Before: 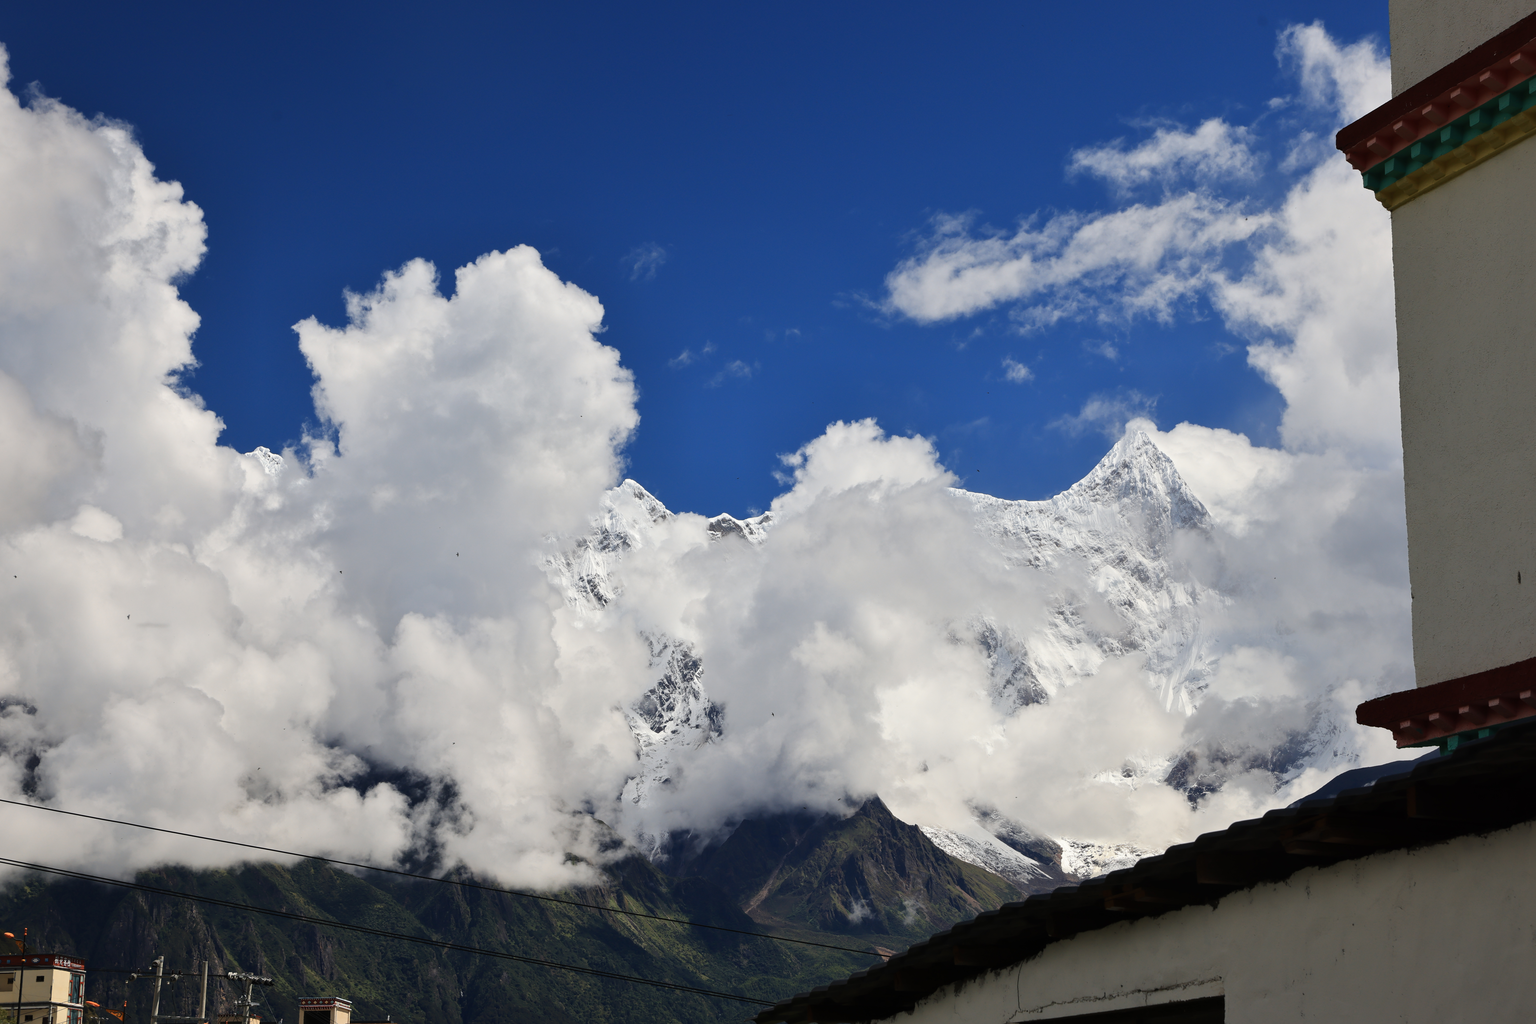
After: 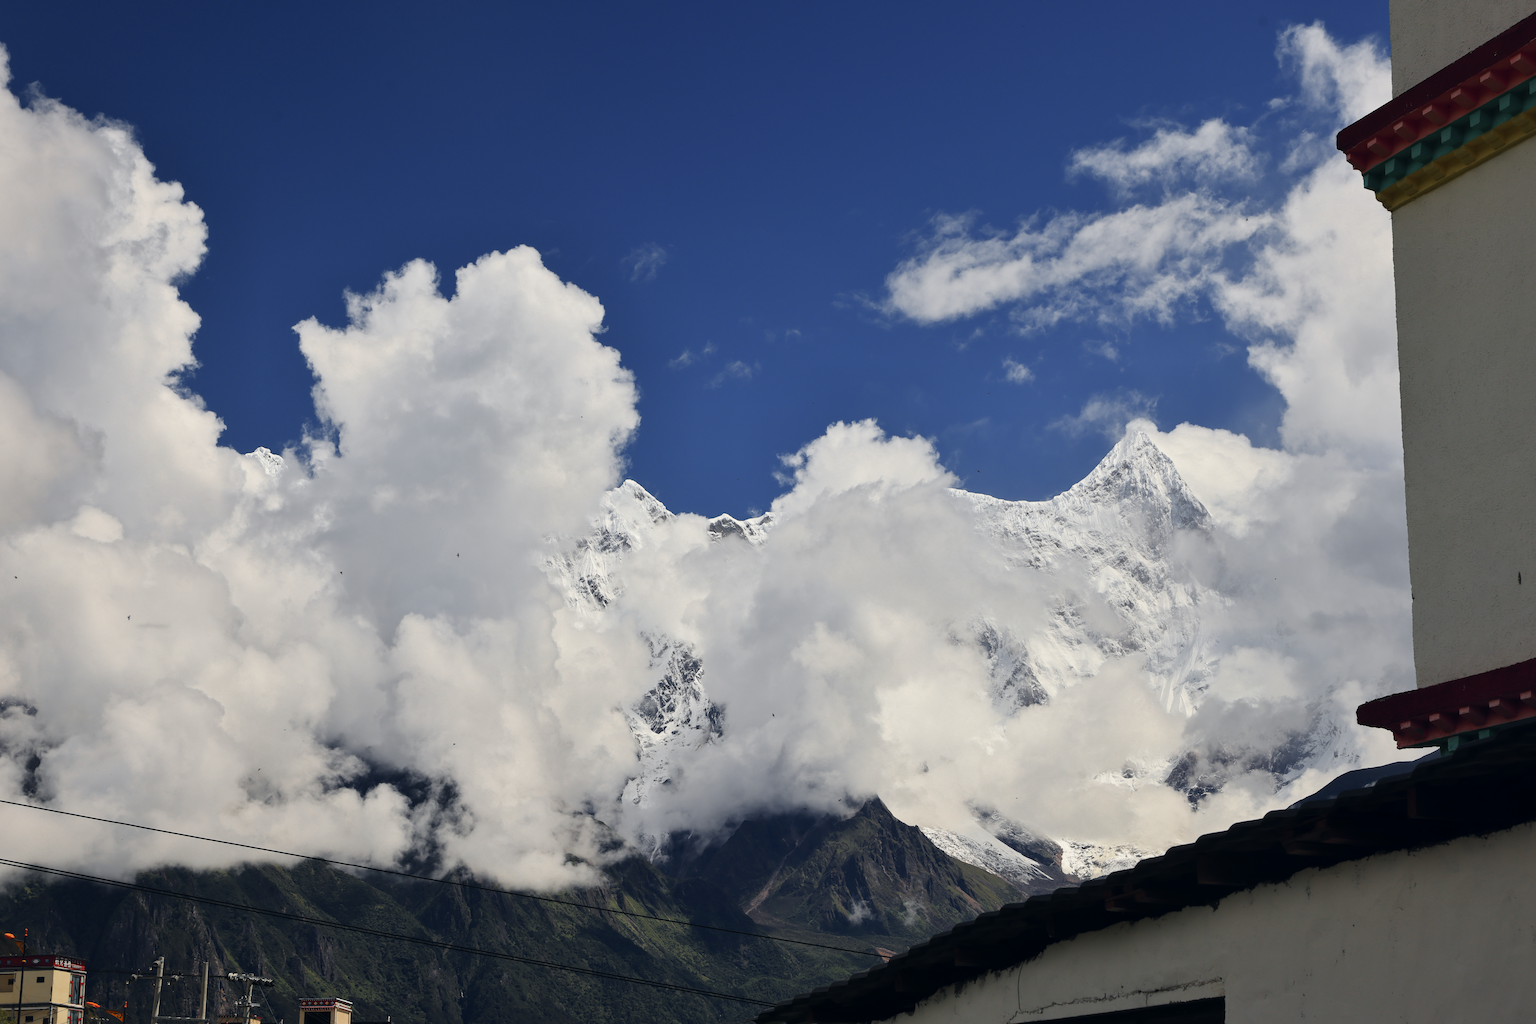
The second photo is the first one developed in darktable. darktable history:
color zones: curves: ch0 [(0, 0.48) (0.209, 0.398) (0.305, 0.332) (0.429, 0.493) (0.571, 0.5) (0.714, 0.5) (0.857, 0.5) (1, 0.48)]; ch1 [(0, 0.633) (0.143, 0.586) (0.286, 0.489) (0.429, 0.448) (0.571, 0.31) (0.714, 0.335) (0.857, 0.492) (1, 0.633)]; ch2 [(0, 0.448) (0.143, 0.498) (0.286, 0.5) (0.429, 0.5) (0.571, 0.5) (0.714, 0.5) (0.857, 0.5) (1, 0.448)]
color correction: highlights a* 0.207, highlights b* 2.7, shadows a* -0.874, shadows b* -4.78
